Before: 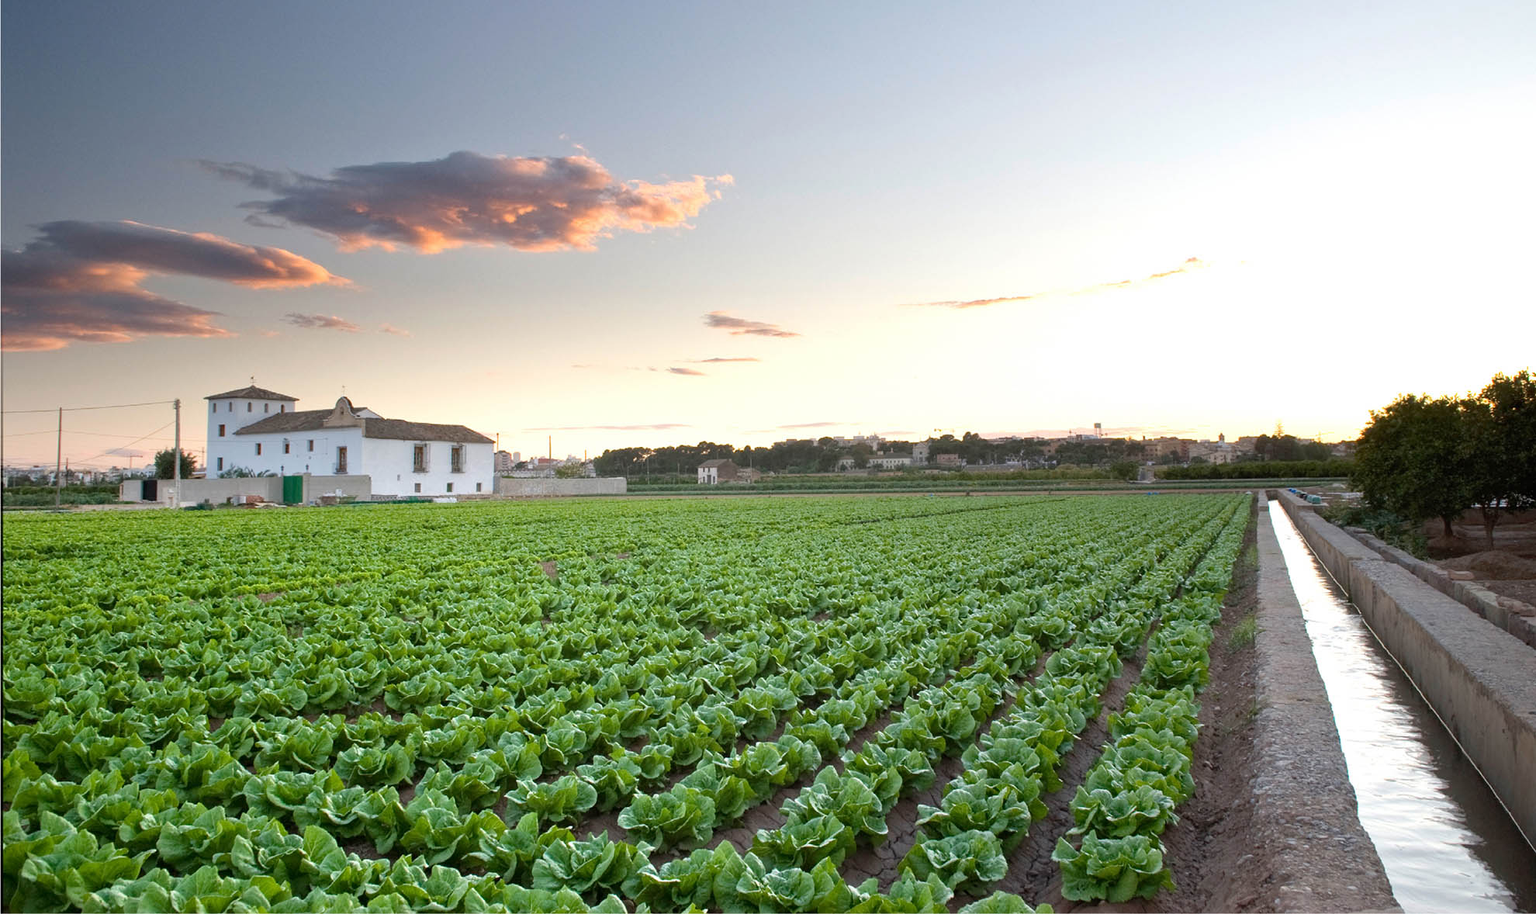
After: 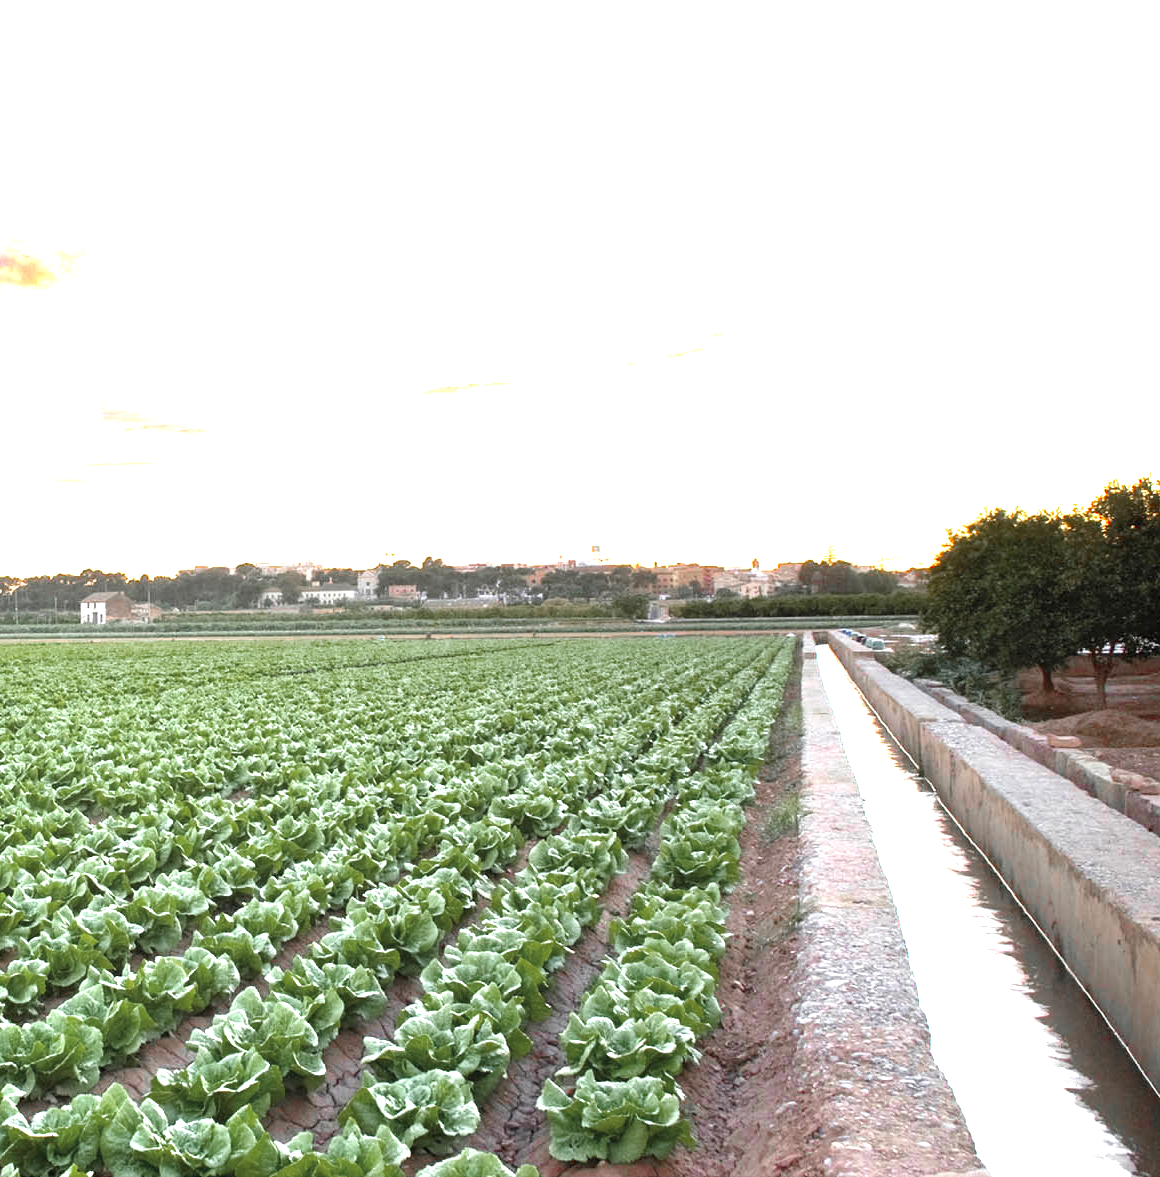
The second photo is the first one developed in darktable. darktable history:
crop: left 41.402%
color zones: curves: ch0 [(0, 0.48) (0.209, 0.398) (0.305, 0.332) (0.429, 0.493) (0.571, 0.5) (0.714, 0.5) (0.857, 0.5) (1, 0.48)]; ch1 [(0, 0.736) (0.143, 0.625) (0.225, 0.371) (0.429, 0.256) (0.571, 0.241) (0.714, 0.213) (0.857, 0.48) (1, 0.736)]; ch2 [(0, 0.448) (0.143, 0.498) (0.286, 0.5) (0.429, 0.5) (0.571, 0.5) (0.714, 0.5) (0.857, 0.5) (1, 0.448)]
exposure: black level correction 0, exposure 1.675 EV, compensate exposure bias true, compensate highlight preservation false
